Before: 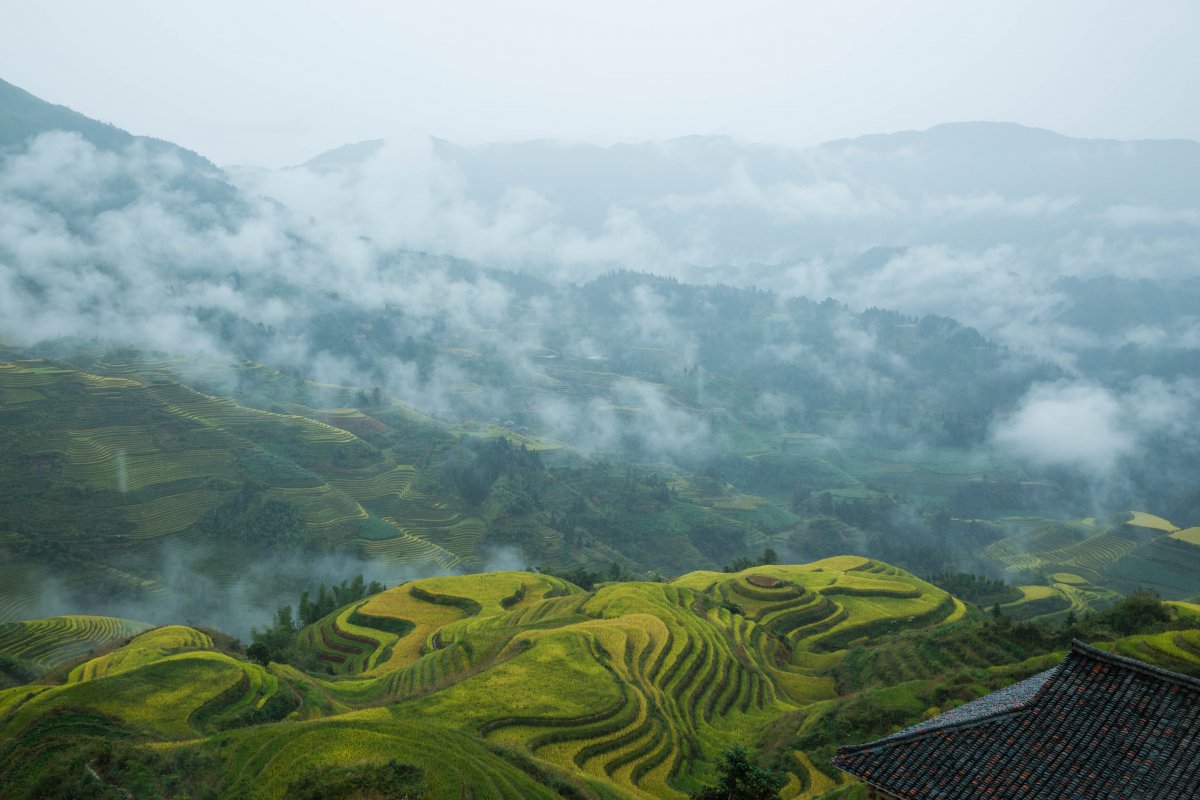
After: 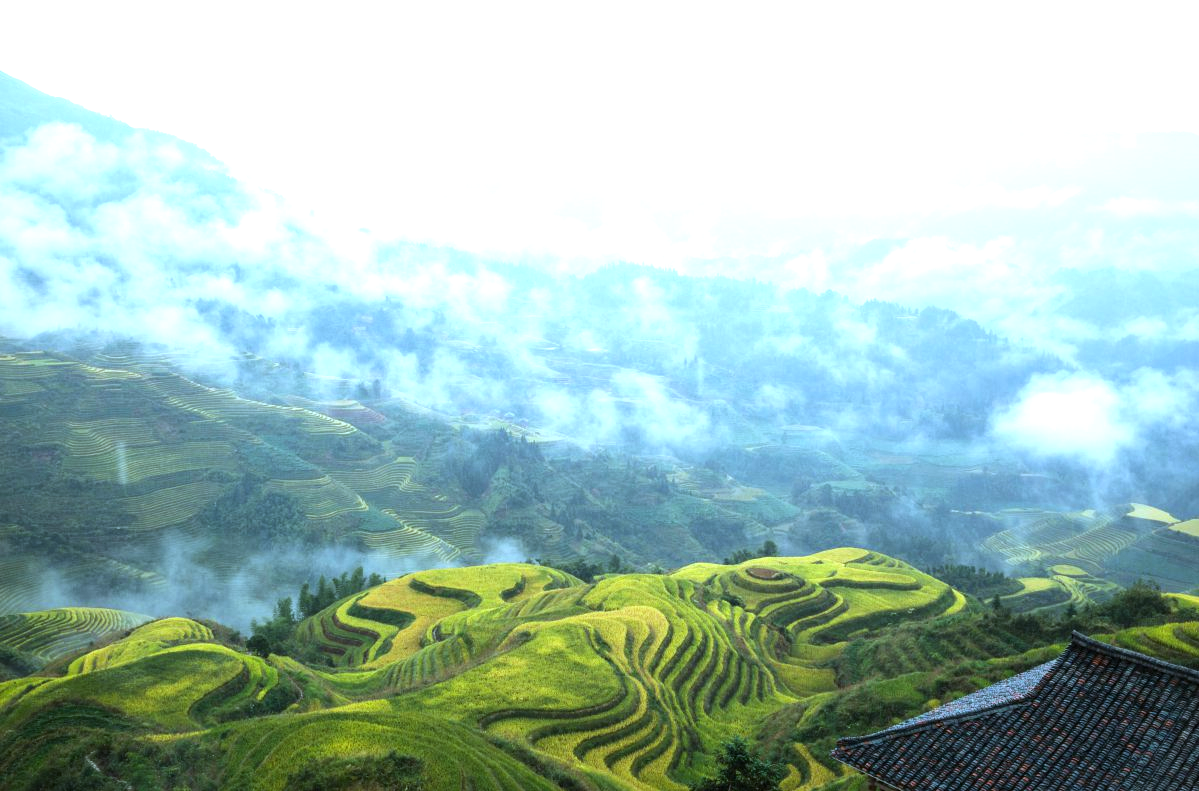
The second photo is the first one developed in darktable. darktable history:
exposure: black level correction 0, exposure 0.9 EV, compensate highlight preservation false
white balance: red 0.926, green 1.003, blue 1.133
crop: top 1.049%, right 0.001%
tone equalizer: -8 EV -0.417 EV, -7 EV -0.389 EV, -6 EV -0.333 EV, -5 EV -0.222 EV, -3 EV 0.222 EV, -2 EV 0.333 EV, -1 EV 0.389 EV, +0 EV 0.417 EV, edges refinement/feathering 500, mask exposure compensation -1.57 EV, preserve details no
